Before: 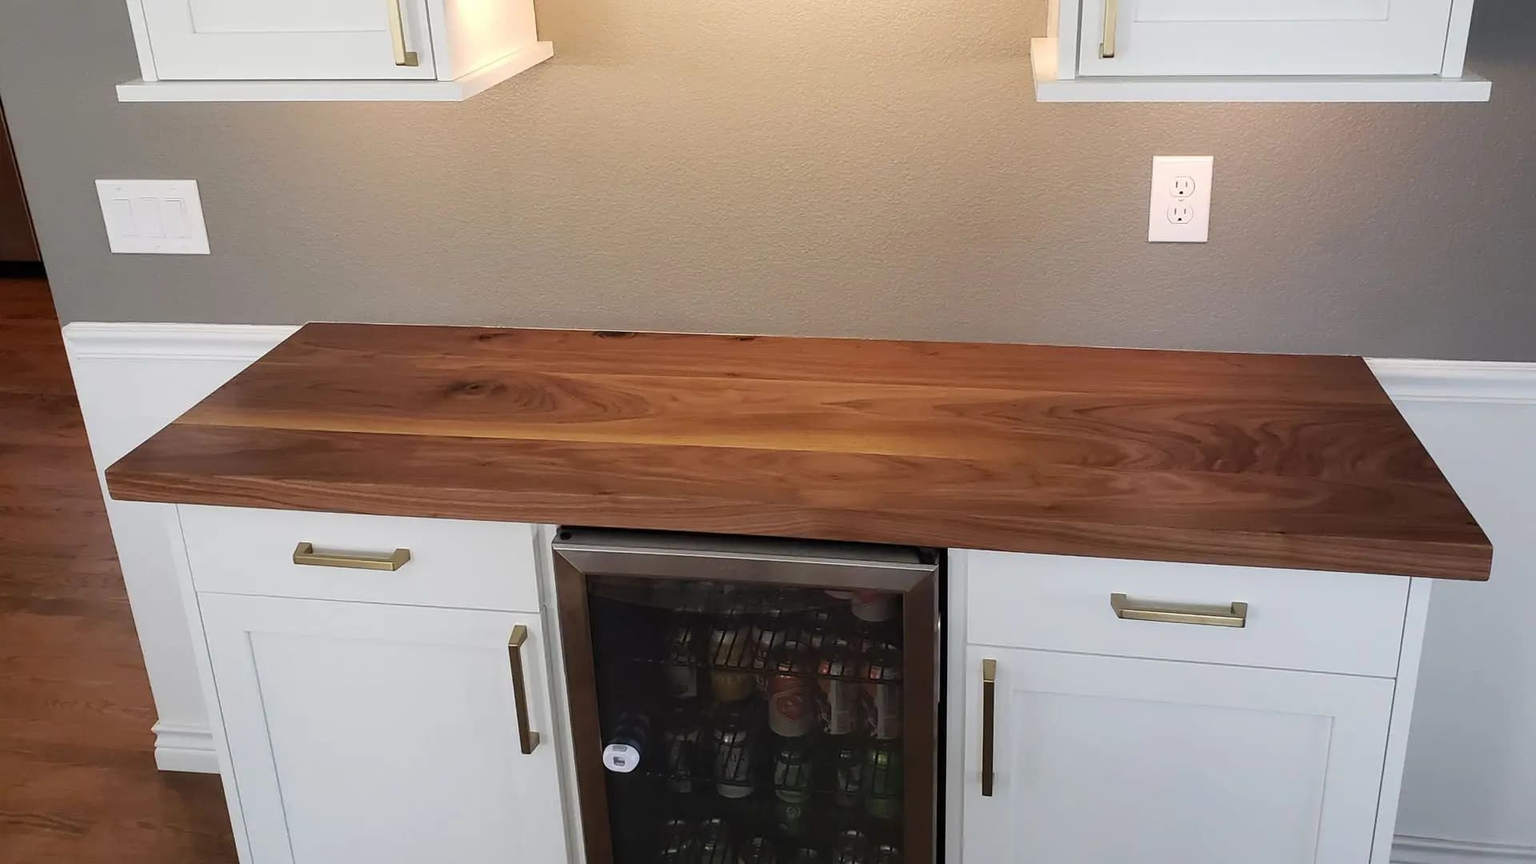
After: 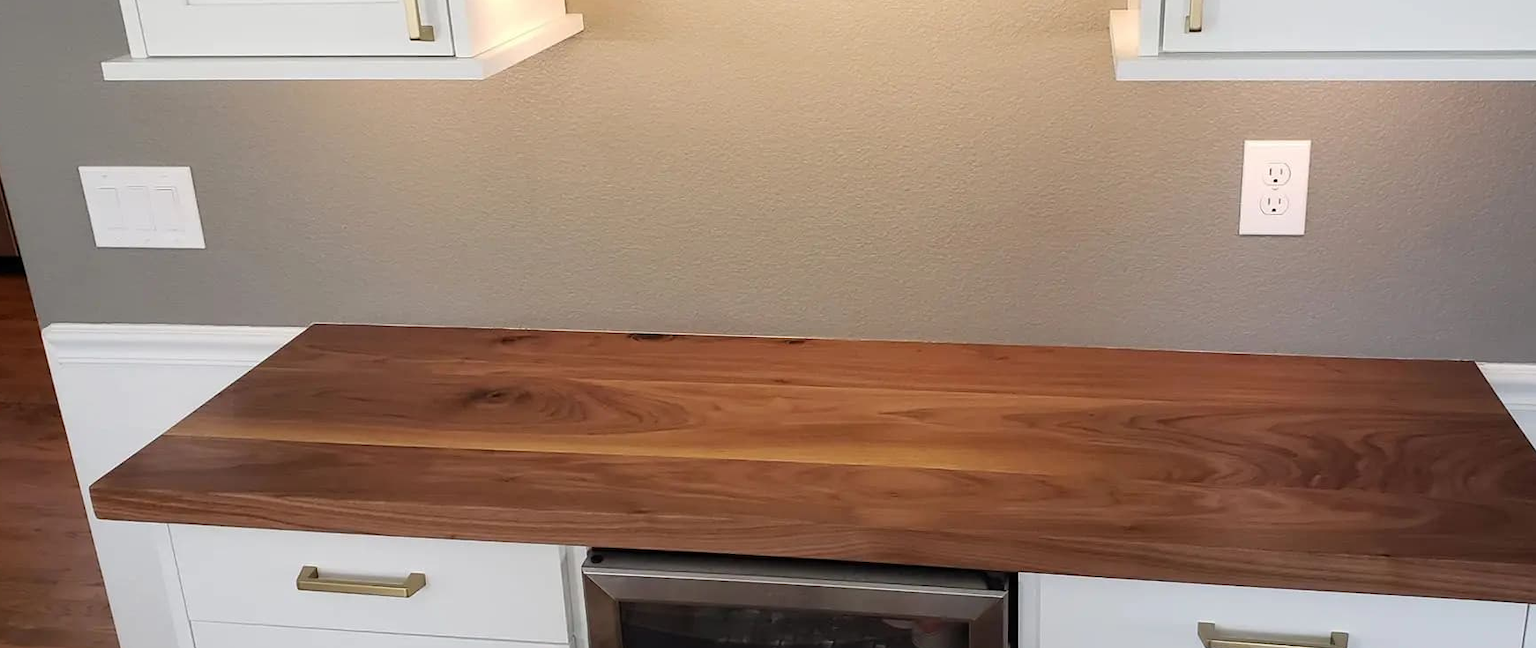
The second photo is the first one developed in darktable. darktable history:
crop: left 1.599%, top 3.406%, right 7.664%, bottom 28.446%
